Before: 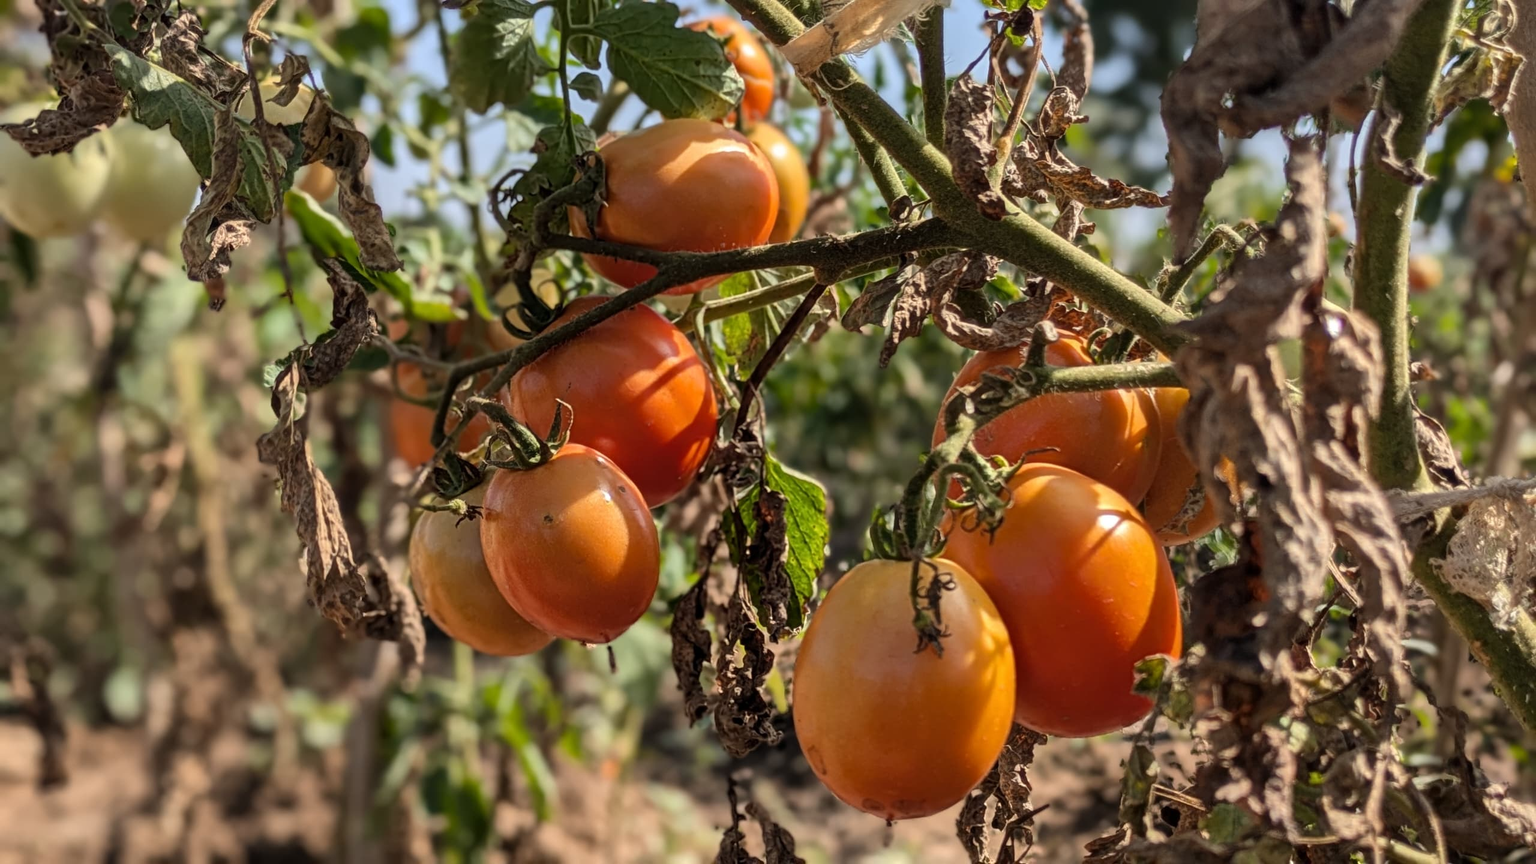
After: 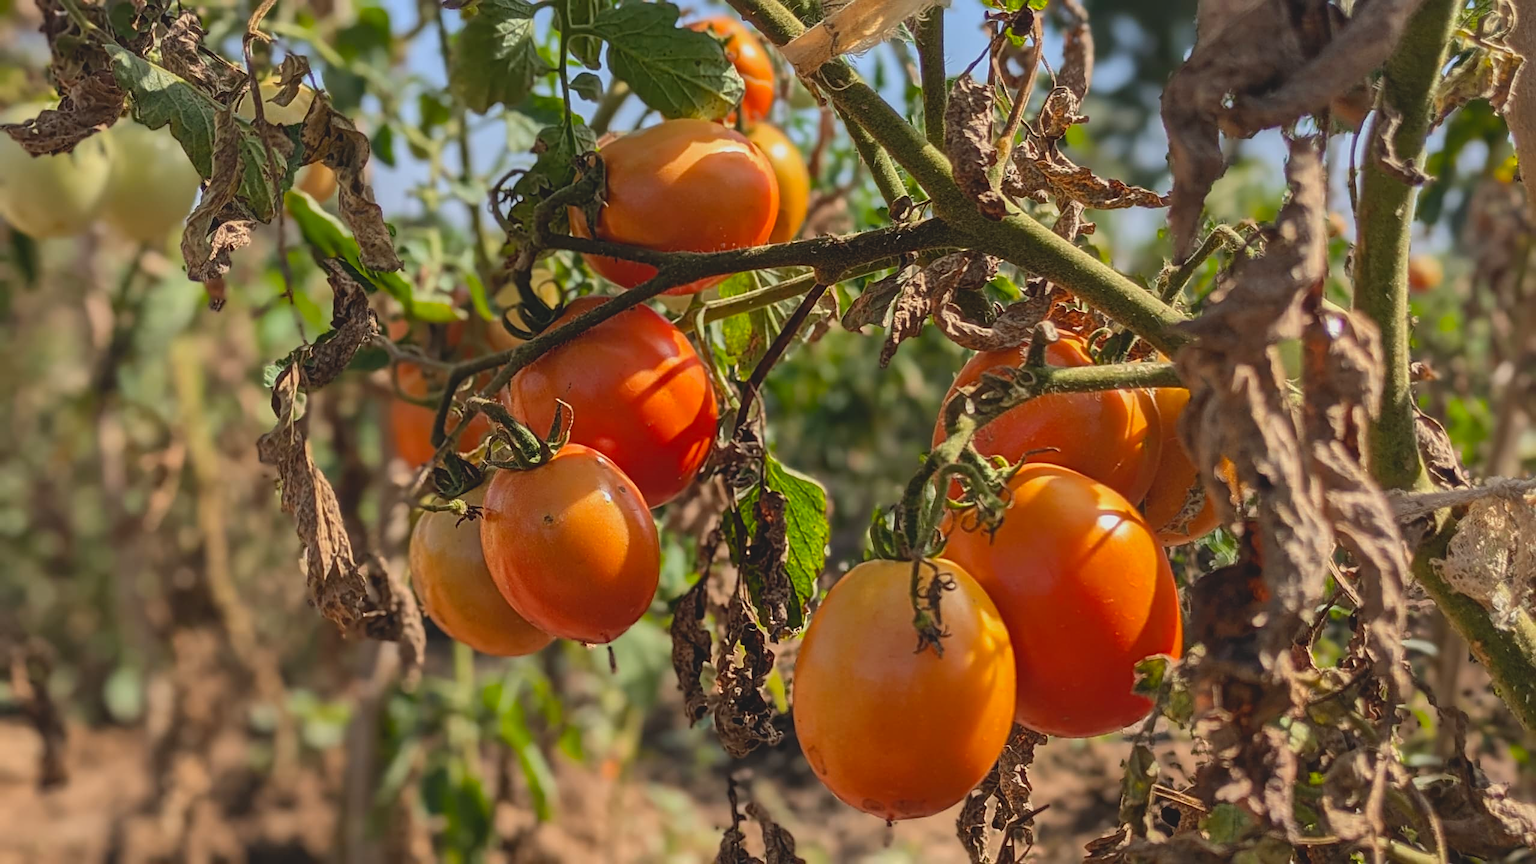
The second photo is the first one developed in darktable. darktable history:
contrast brightness saturation: contrast -0.19, saturation 0.19
sharpen: radius 1.967
